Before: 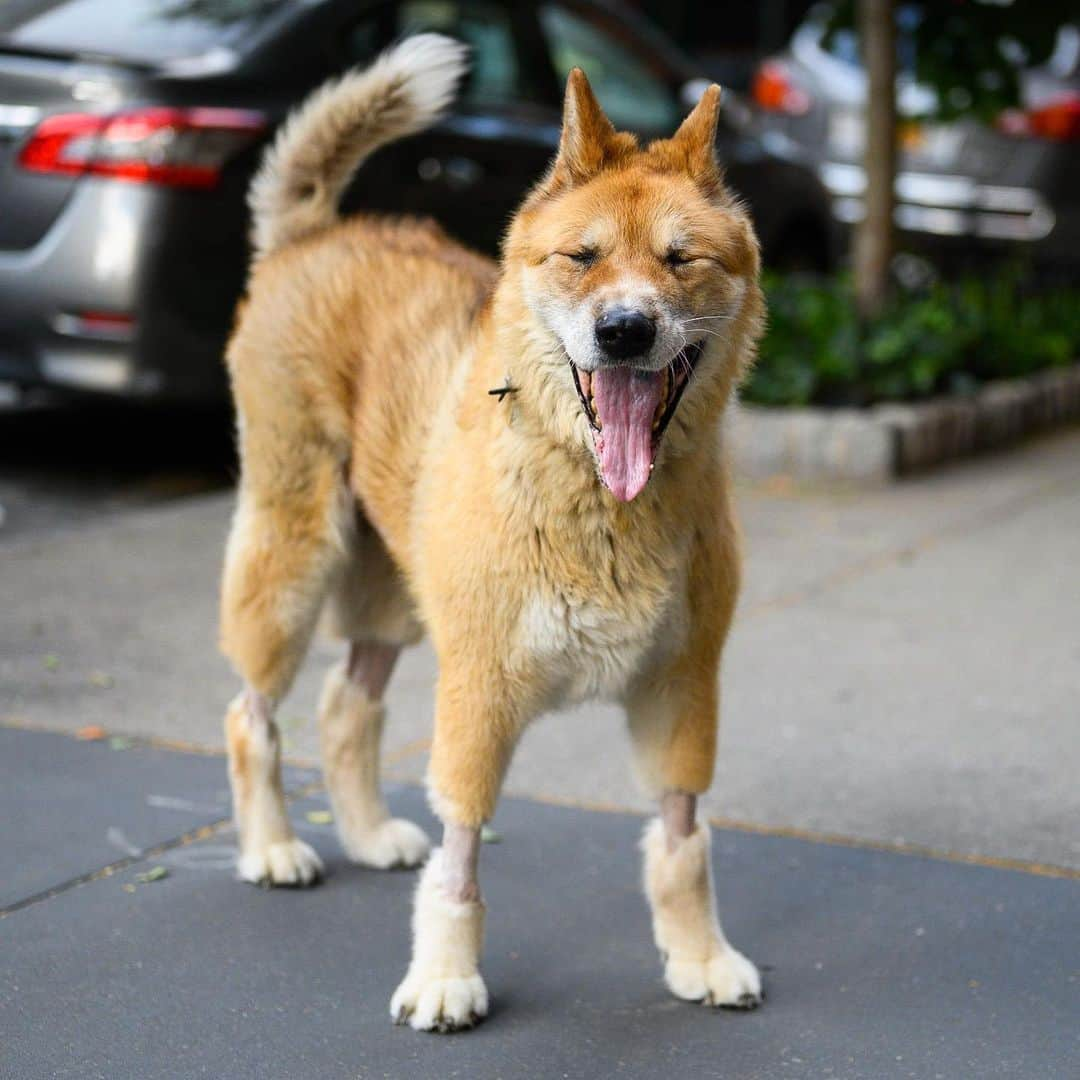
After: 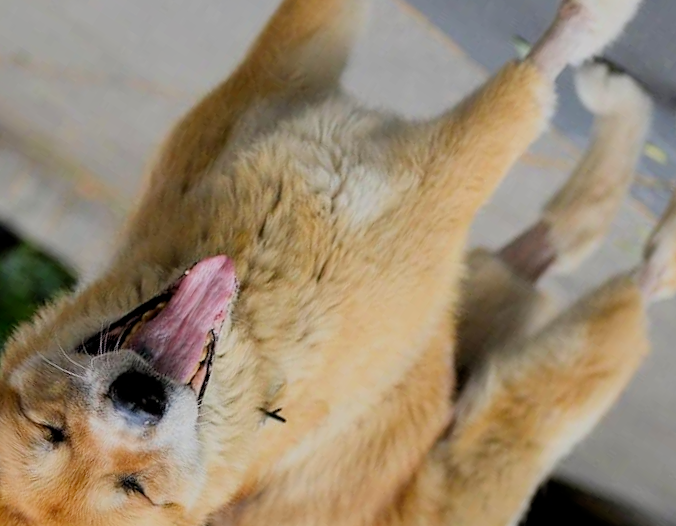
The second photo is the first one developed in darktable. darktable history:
crop and rotate: angle 147.67°, left 9.089%, top 15.625%, right 4.518%, bottom 17.131%
filmic rgb: black relative exposure -6.63 EV, white relative exposure 4.74 EV, hardness 3.15, contrast 0.795, color science v6 (2022)
local contrast: mode bilateral grid, contrast 20, coarseness 50, detail 119%, midtone range 0.2
